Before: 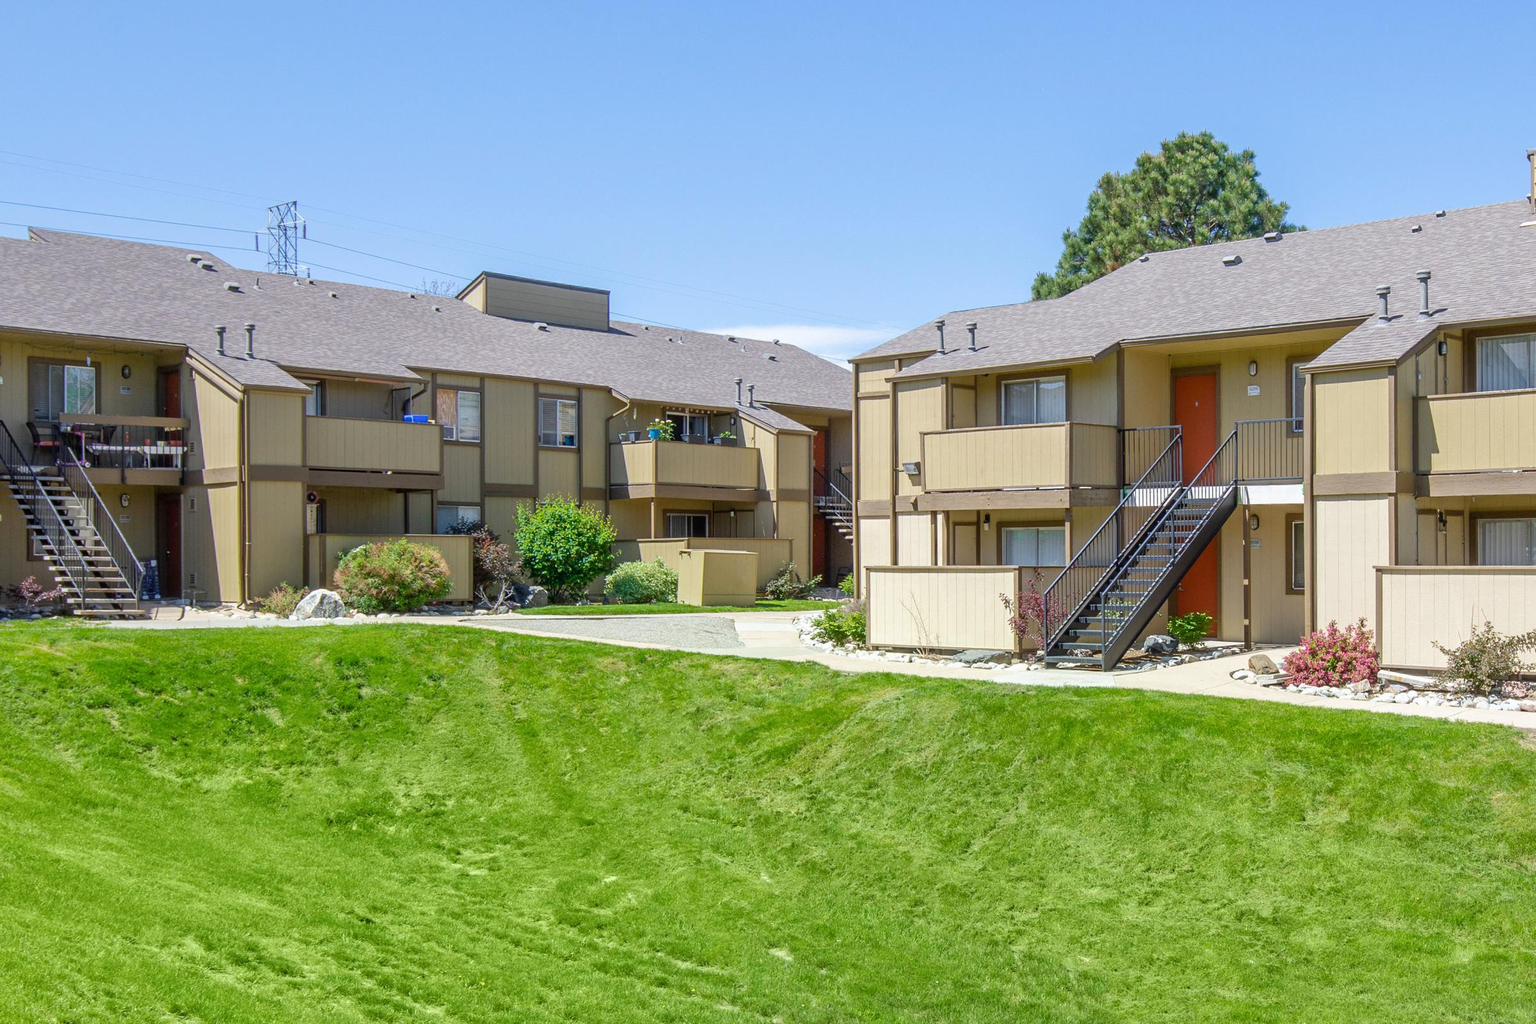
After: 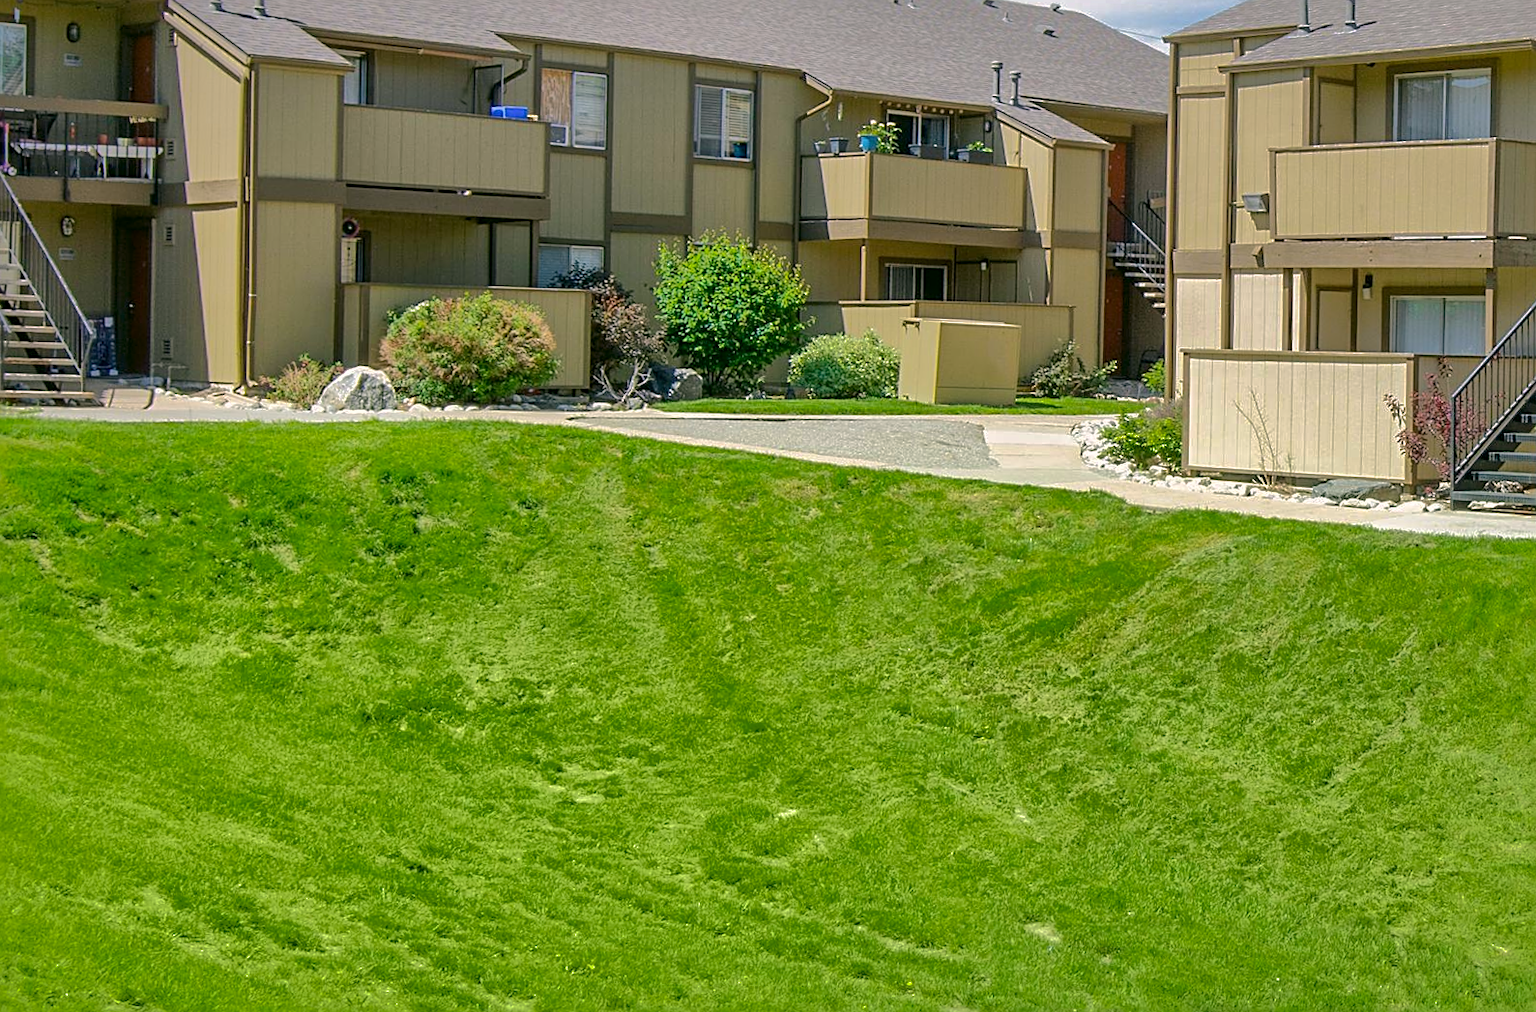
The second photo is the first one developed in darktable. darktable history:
sharpen: on, module defaults
shadows and highlights: shadows -18.39, highlights -73.48
color correction: highlights a* 4.31, highlights b* 4.95, shadows a* -7.65, shadows b* 4.7
crop and rotate: angle -1.22°, left 3.849%, top 32.387%, right 27.78%
